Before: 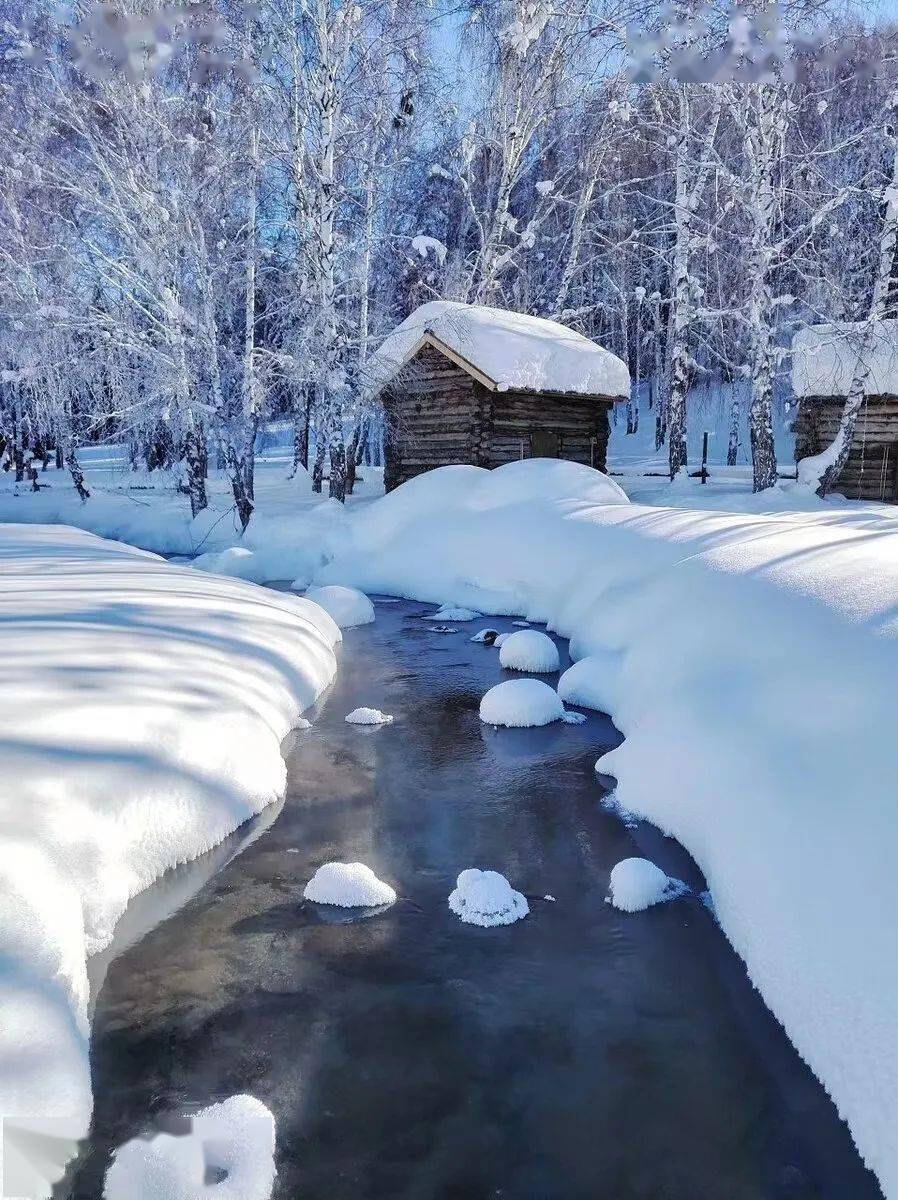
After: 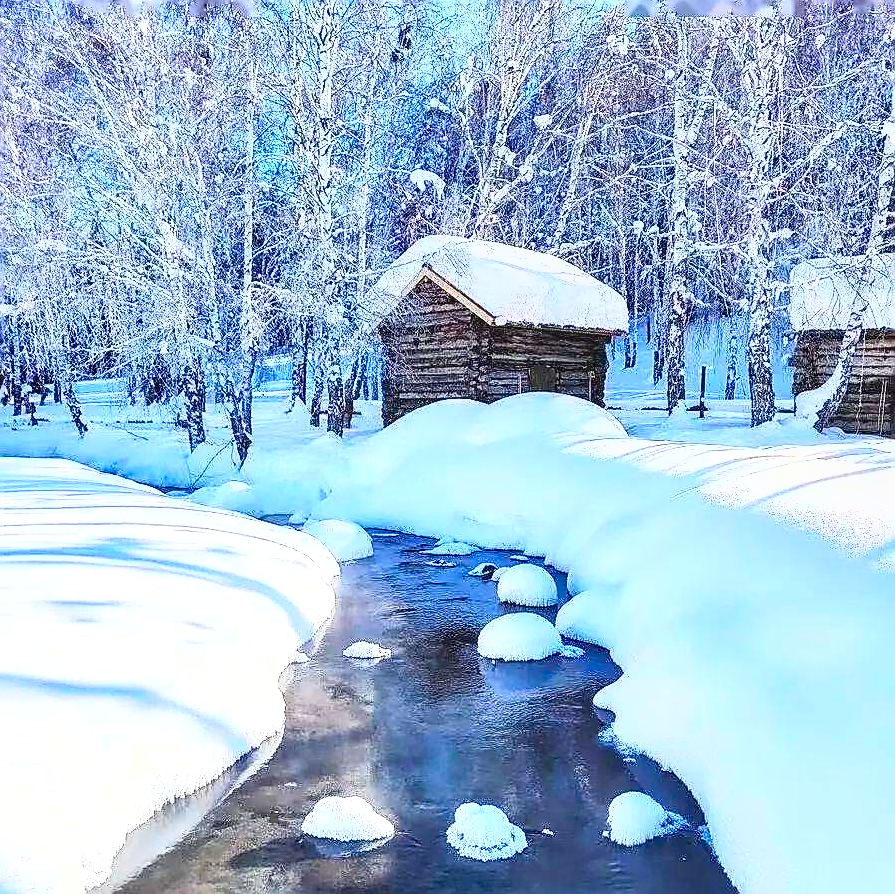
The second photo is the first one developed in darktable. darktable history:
sharpen: radius 1.383, amount 1.247, threshold 0.725
local contrast: on, module defaults
crop: left 0.321%, top 5.54%, bottom 19.905%
color correction: highlights b* 0.057, saturation 1.13
exposure: black level correction 0.001, exposure 0.499 EV, compensate highlight preservation false
shadows and highlights: shadows -11.72, white point adjustment 3.85, highlights 26.38
contrast brightness saturation: contrast 0.225, brightness 0.106, saturation 0.286
